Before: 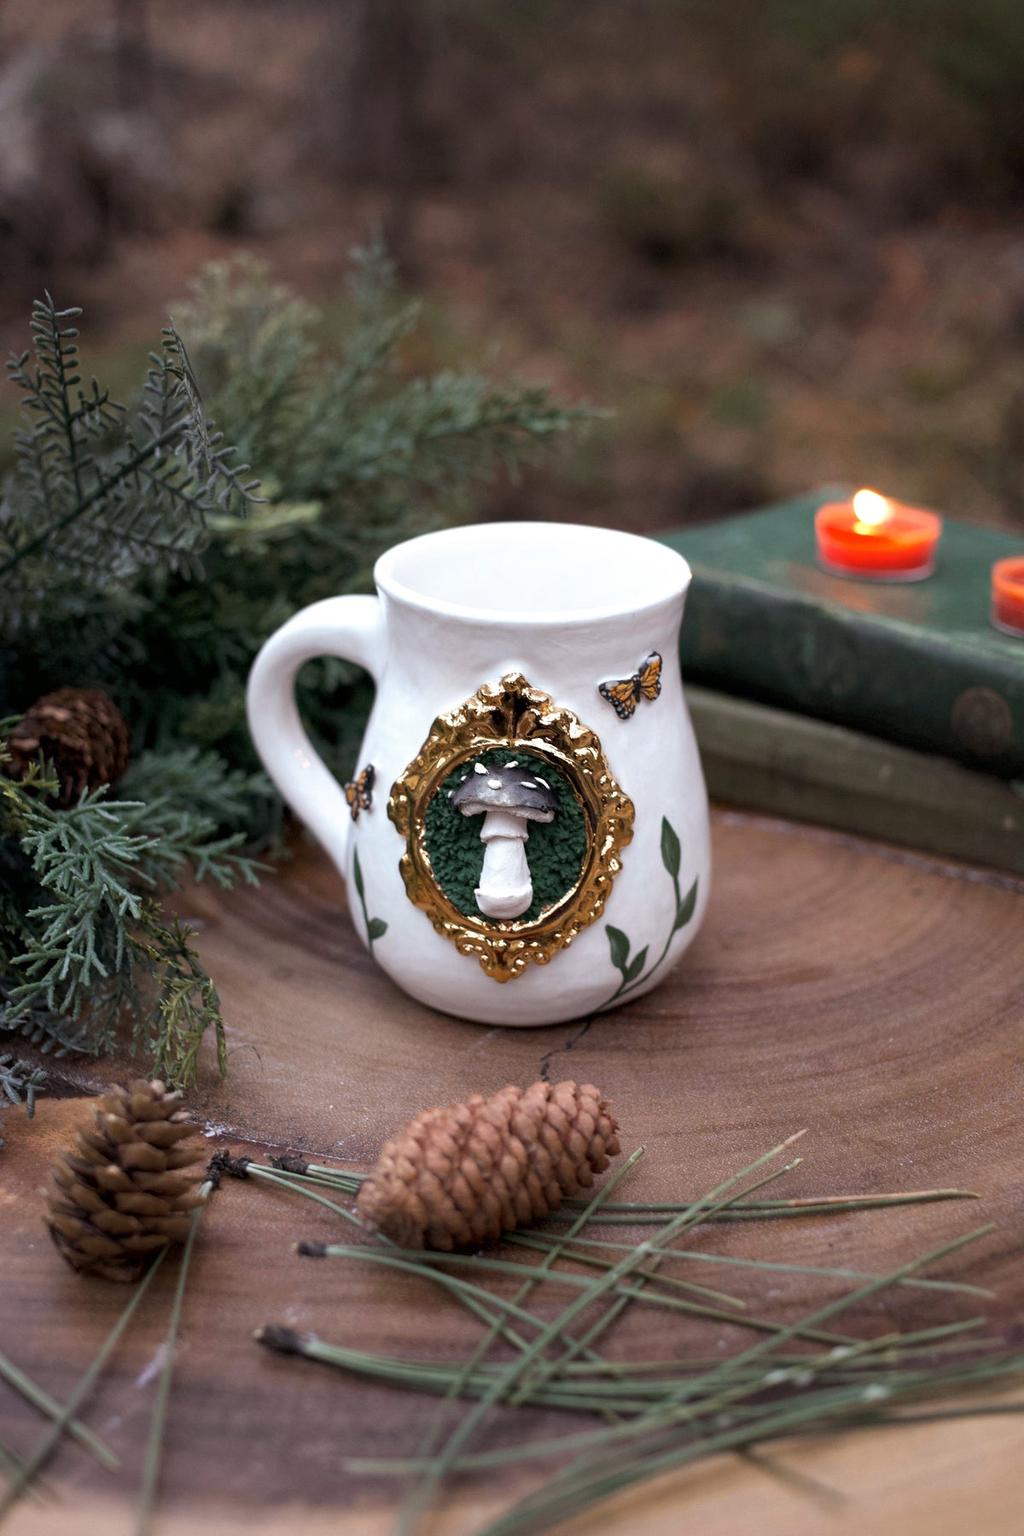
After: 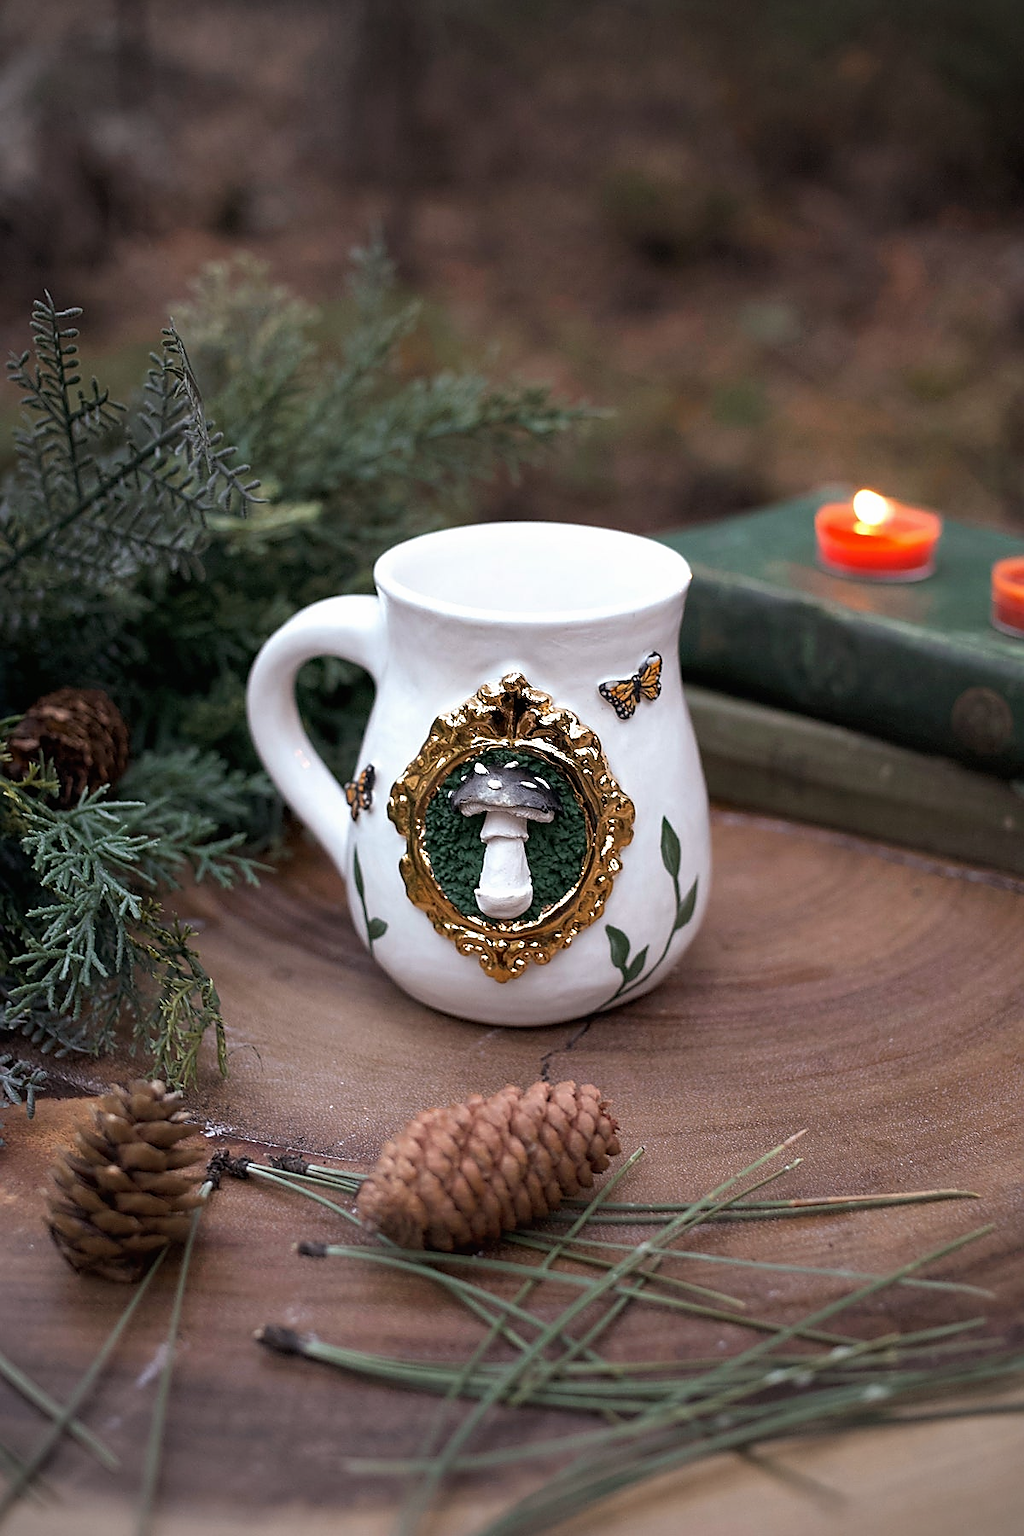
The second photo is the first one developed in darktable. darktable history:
vignetting: unbound false
sharpen: radius 1.4, amount 1.25, threshold 0.7
local contrast: mode bilateral grid, contrast 100, coarseness 100, detail 94%, midtone range 0.2
